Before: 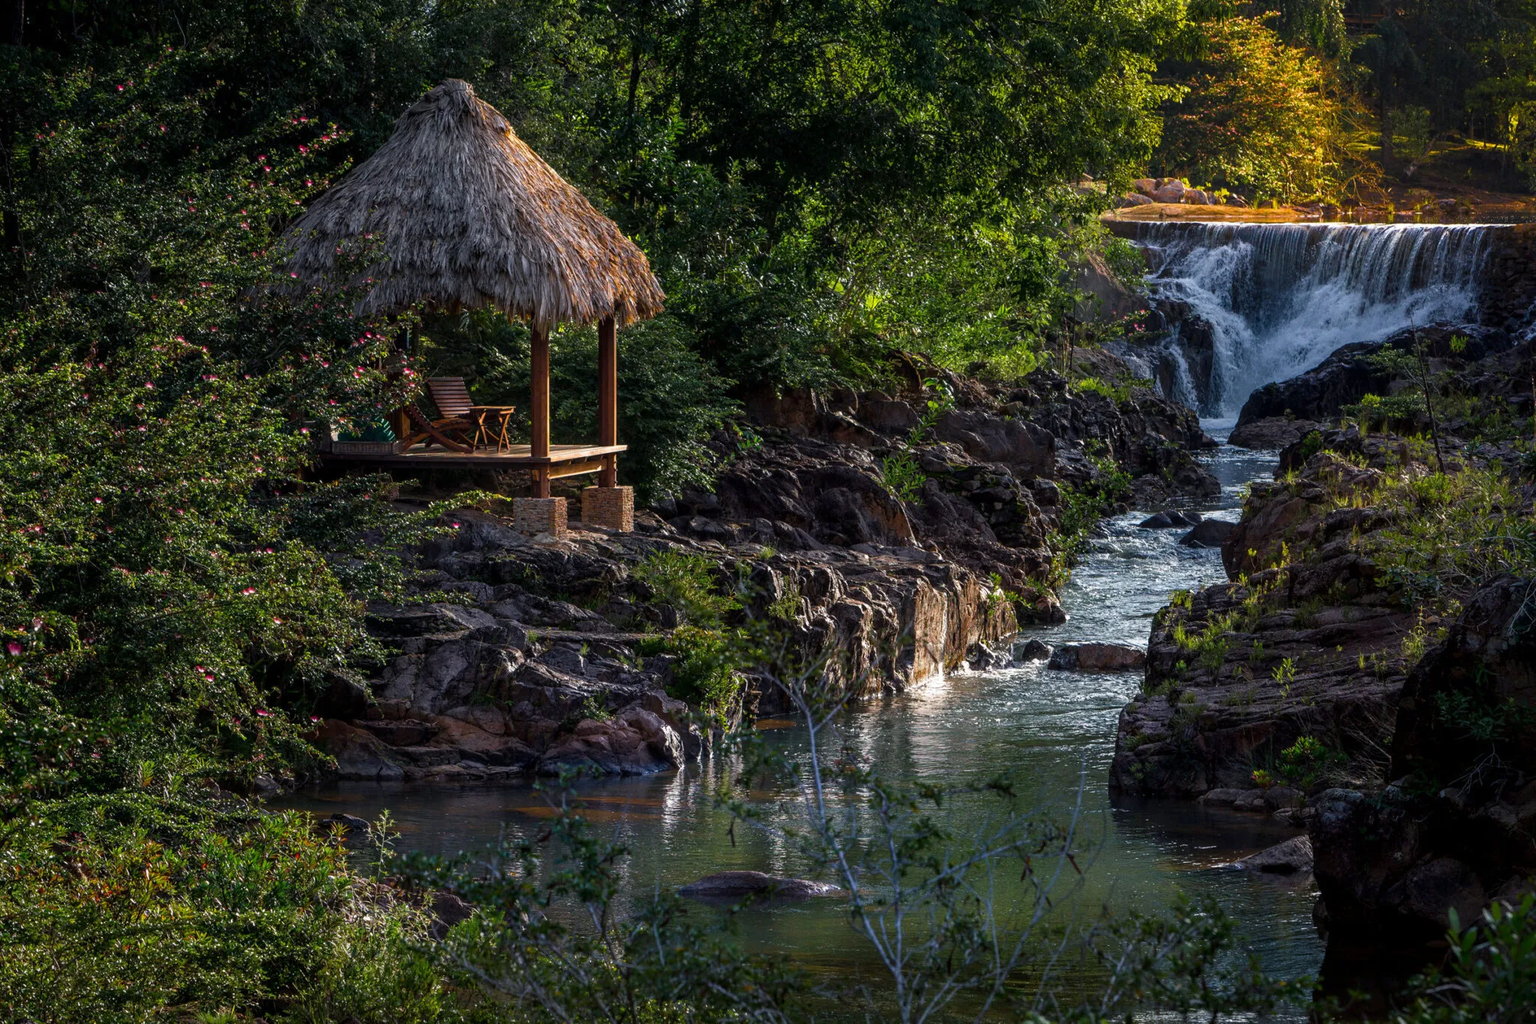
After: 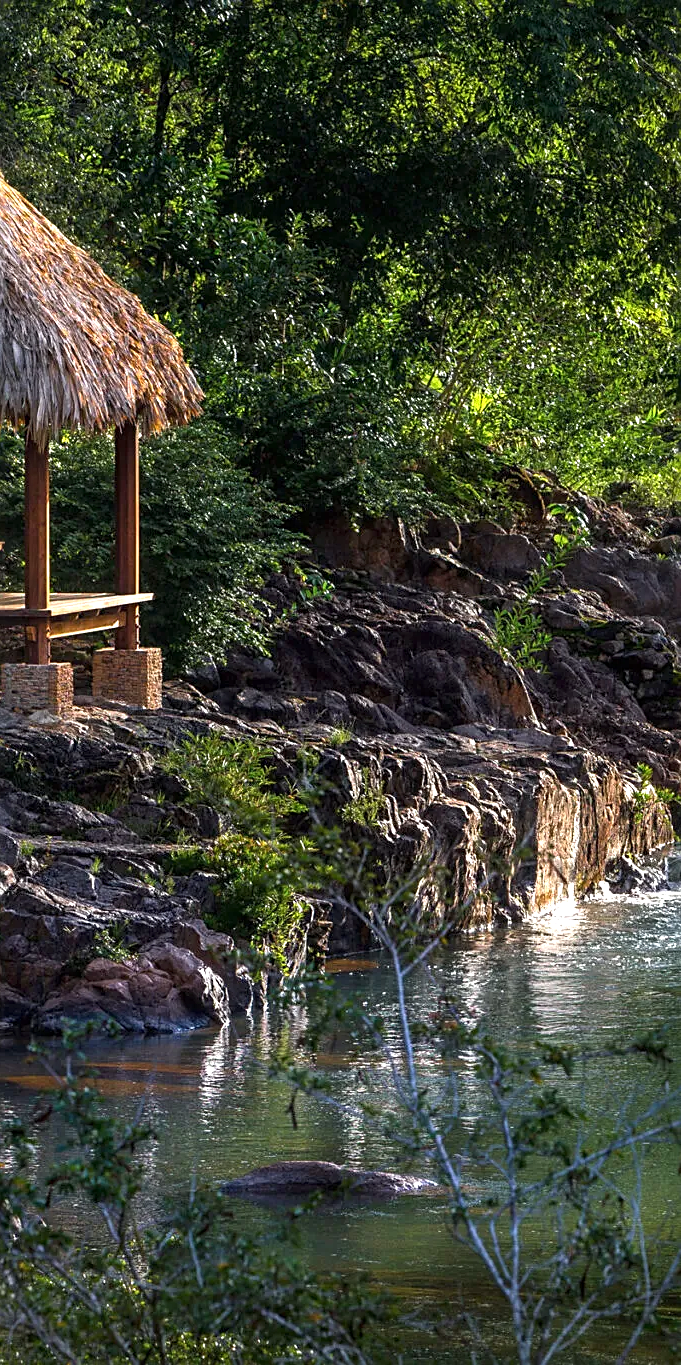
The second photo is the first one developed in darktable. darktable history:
sharpen: on, module defaults
exposure: black level correction 0, exposure 0.7 EV, compensate exposure bias true, compensate highlight preservation false
crop: left 33.36%, right 33.36%
